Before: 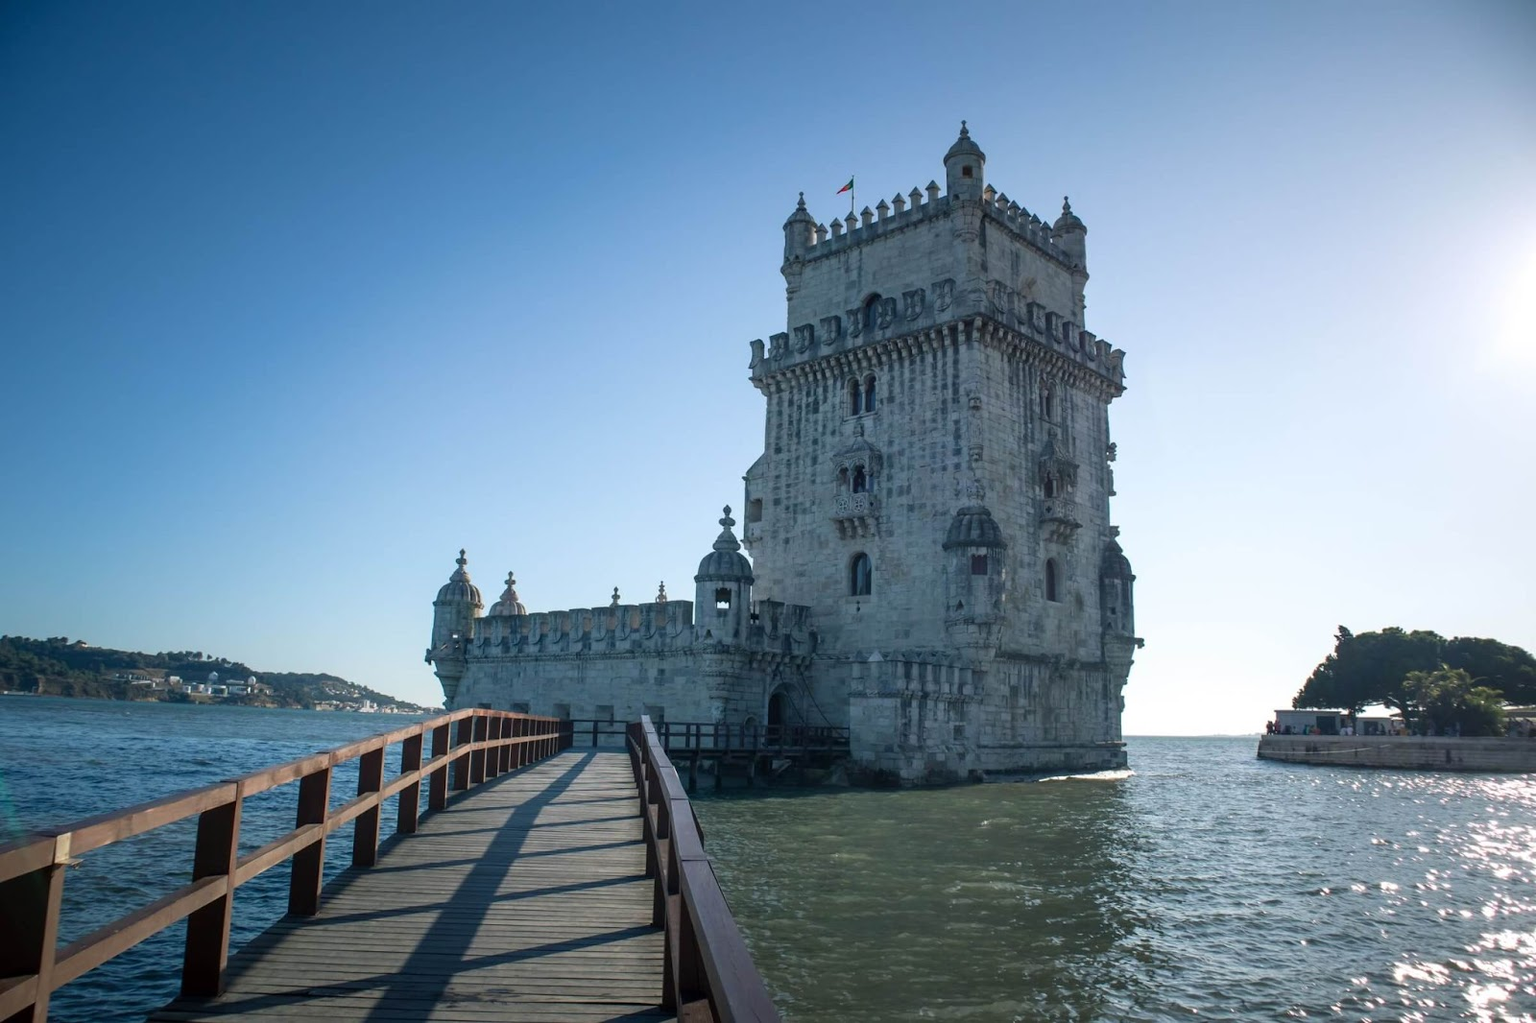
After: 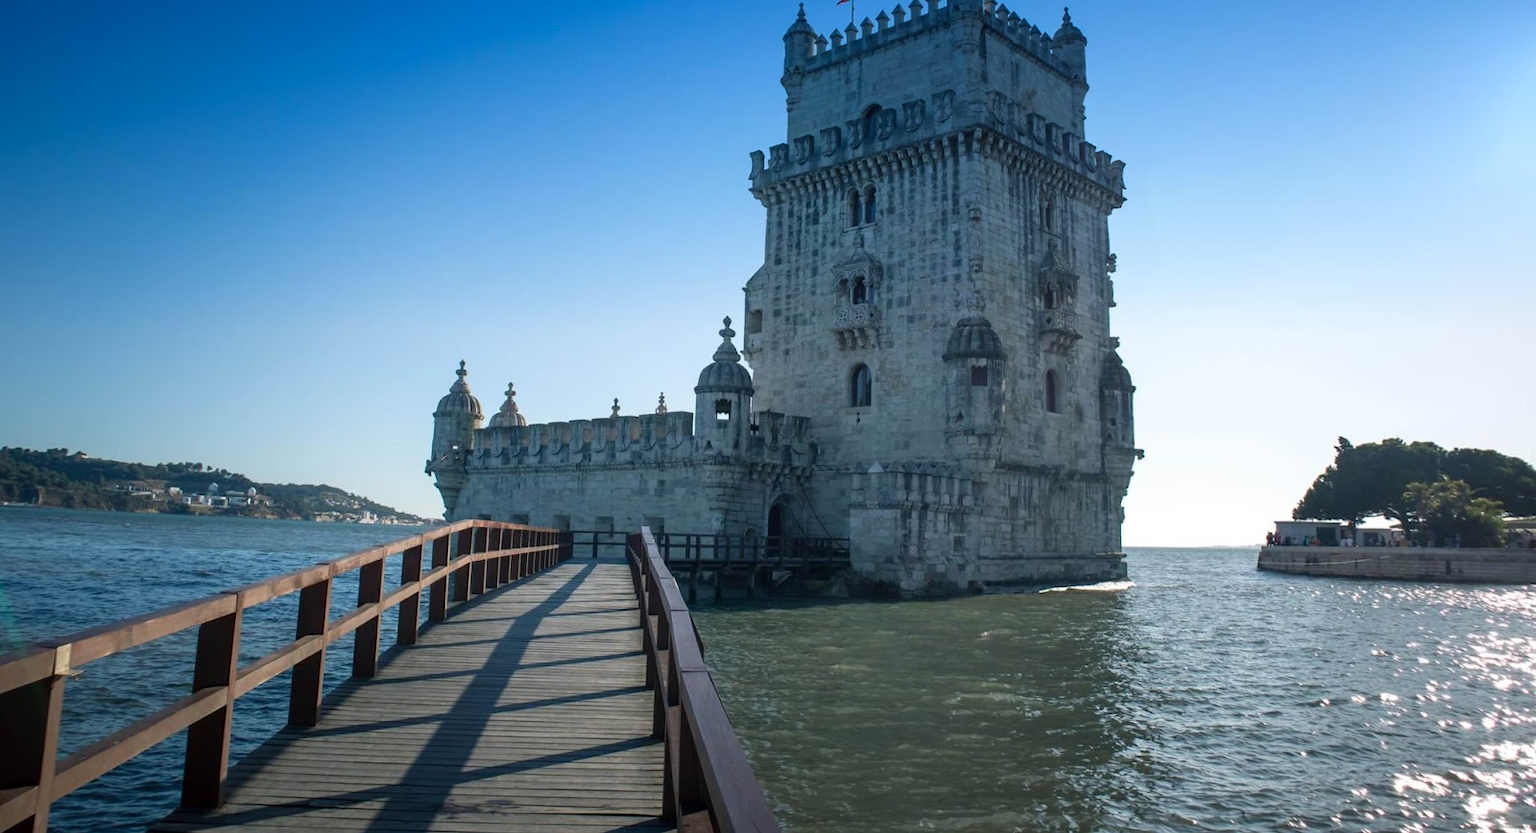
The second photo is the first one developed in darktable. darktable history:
crop and rotate: top 18.507%
graduated density: density 2.02 EV, hardness 44%, rotation 0.374°, offset 8.21, hue 208.8°, saturation 97%
